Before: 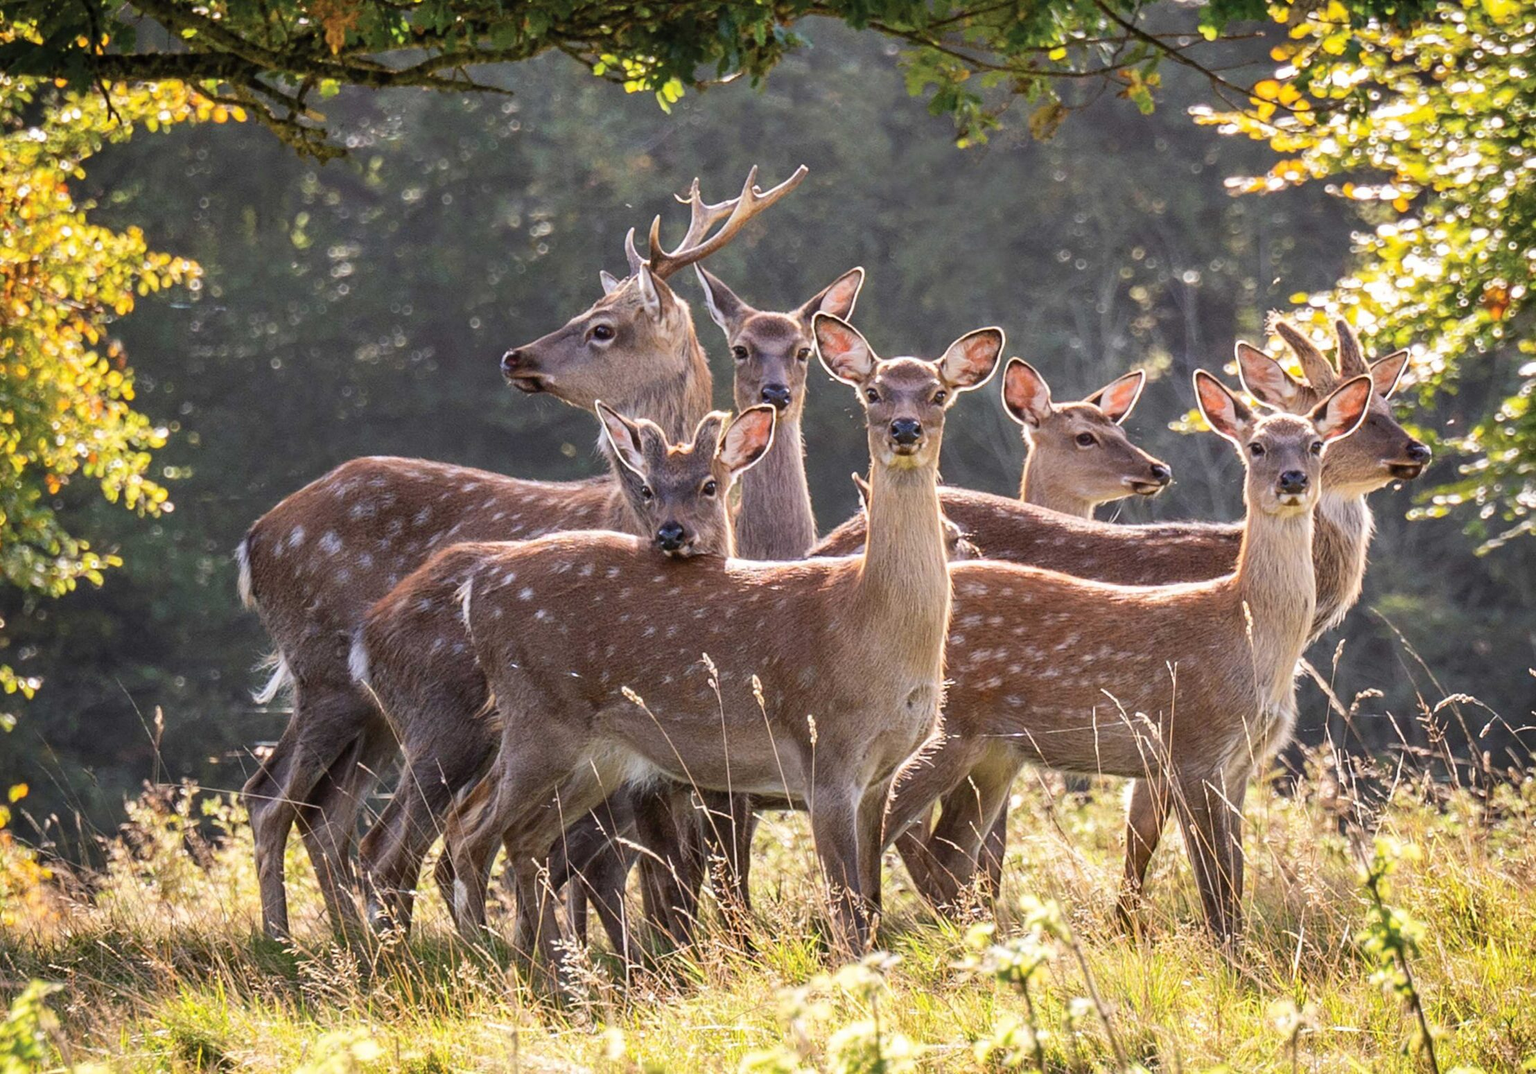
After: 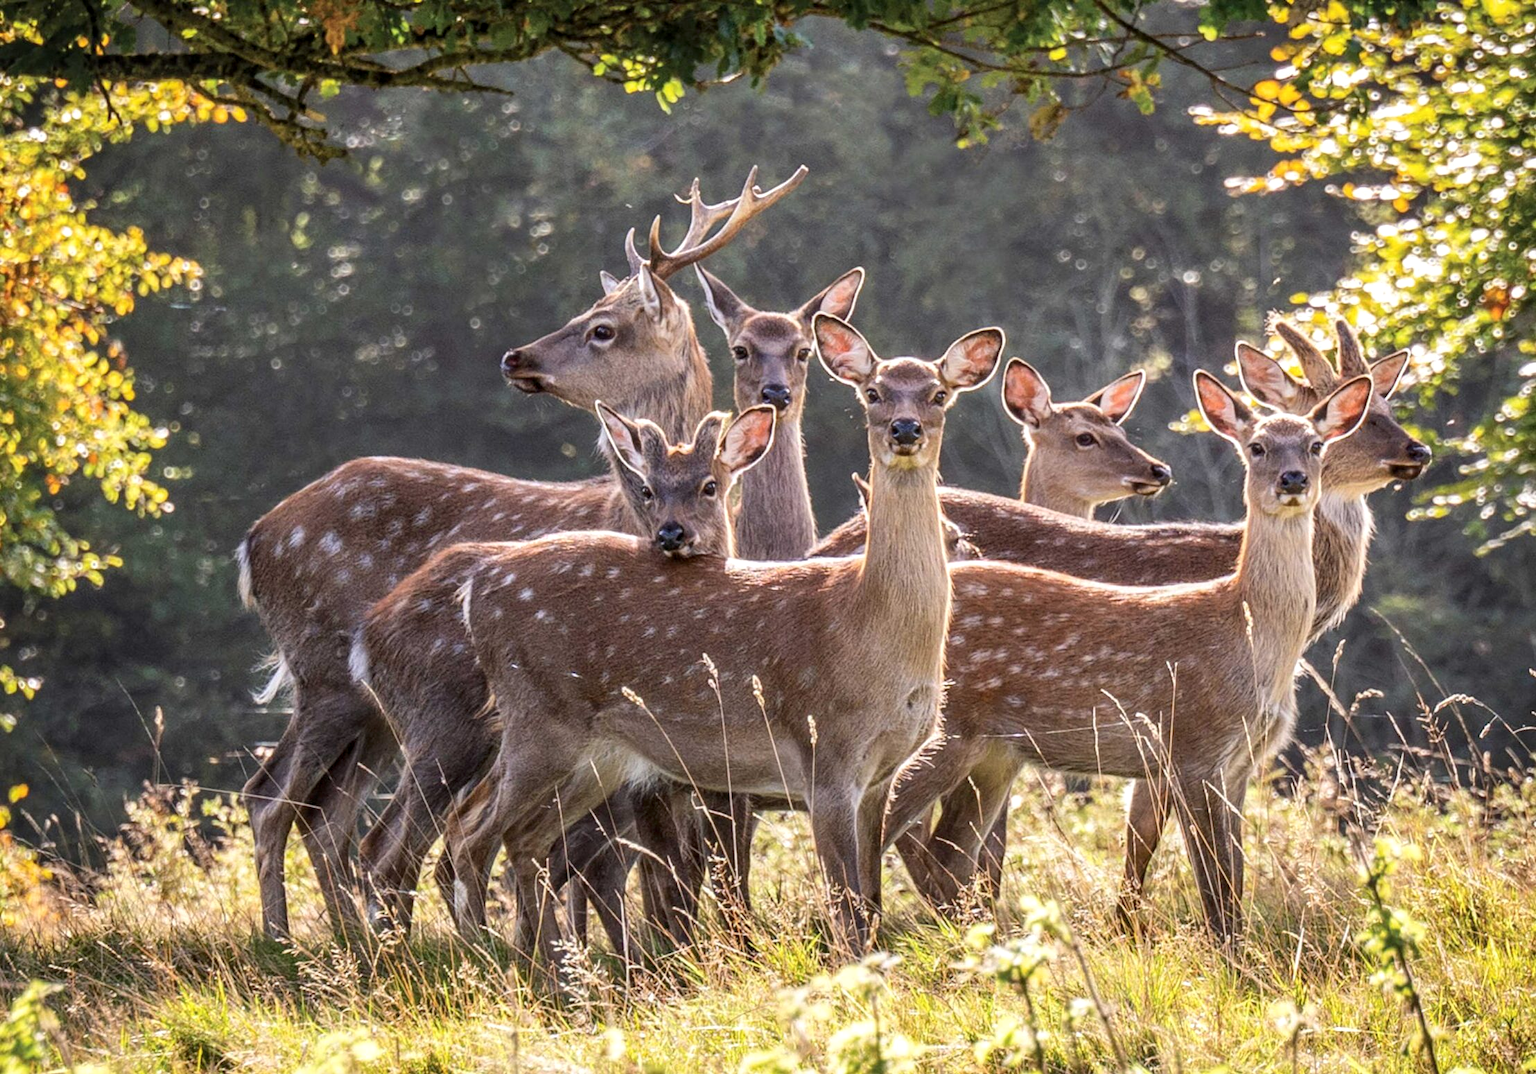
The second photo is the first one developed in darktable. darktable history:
base curve: exposure shift 0, preserve colors none
local contrast: on, module defaults
